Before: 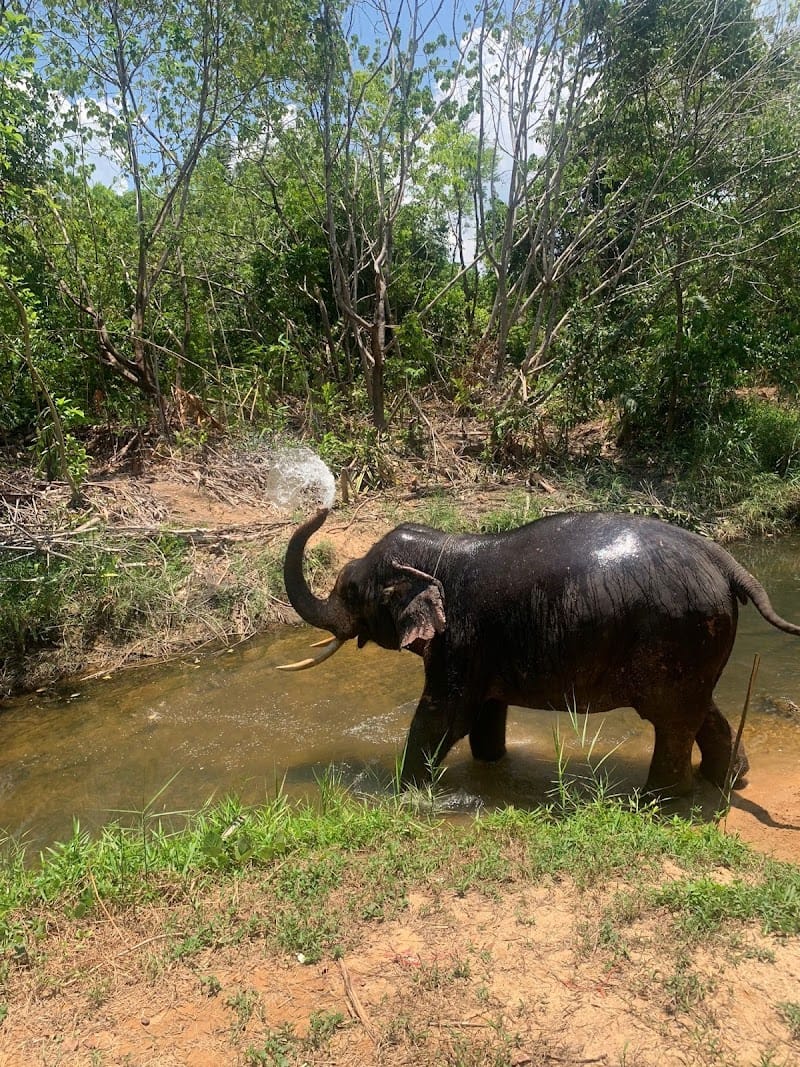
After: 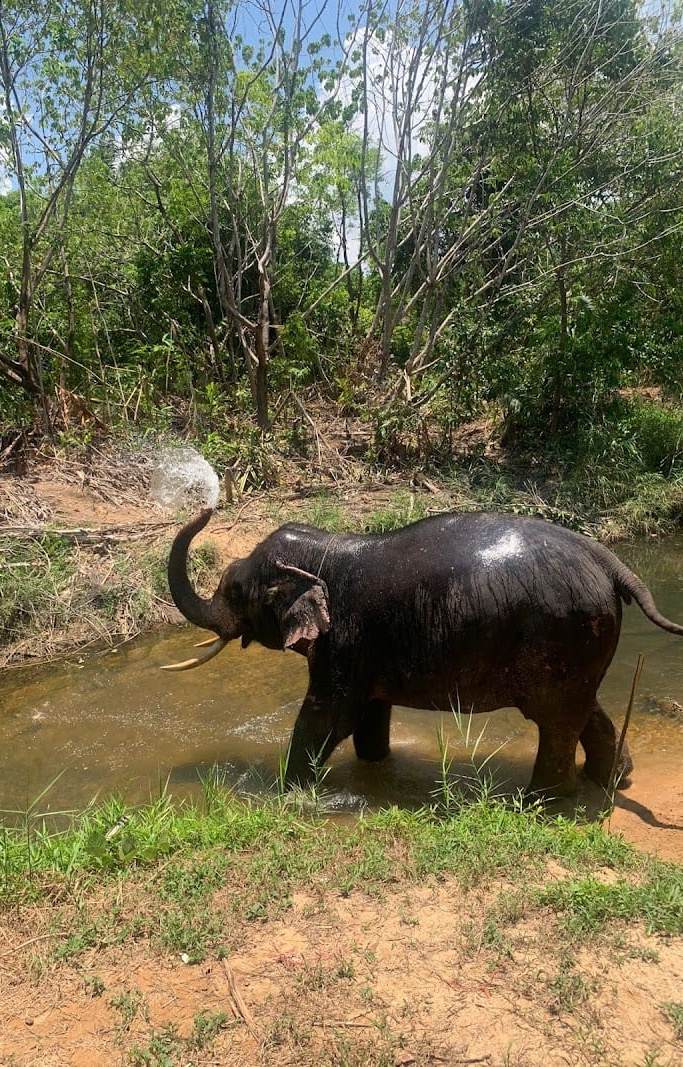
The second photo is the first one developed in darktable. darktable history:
crop and rotate: left 14.584%
